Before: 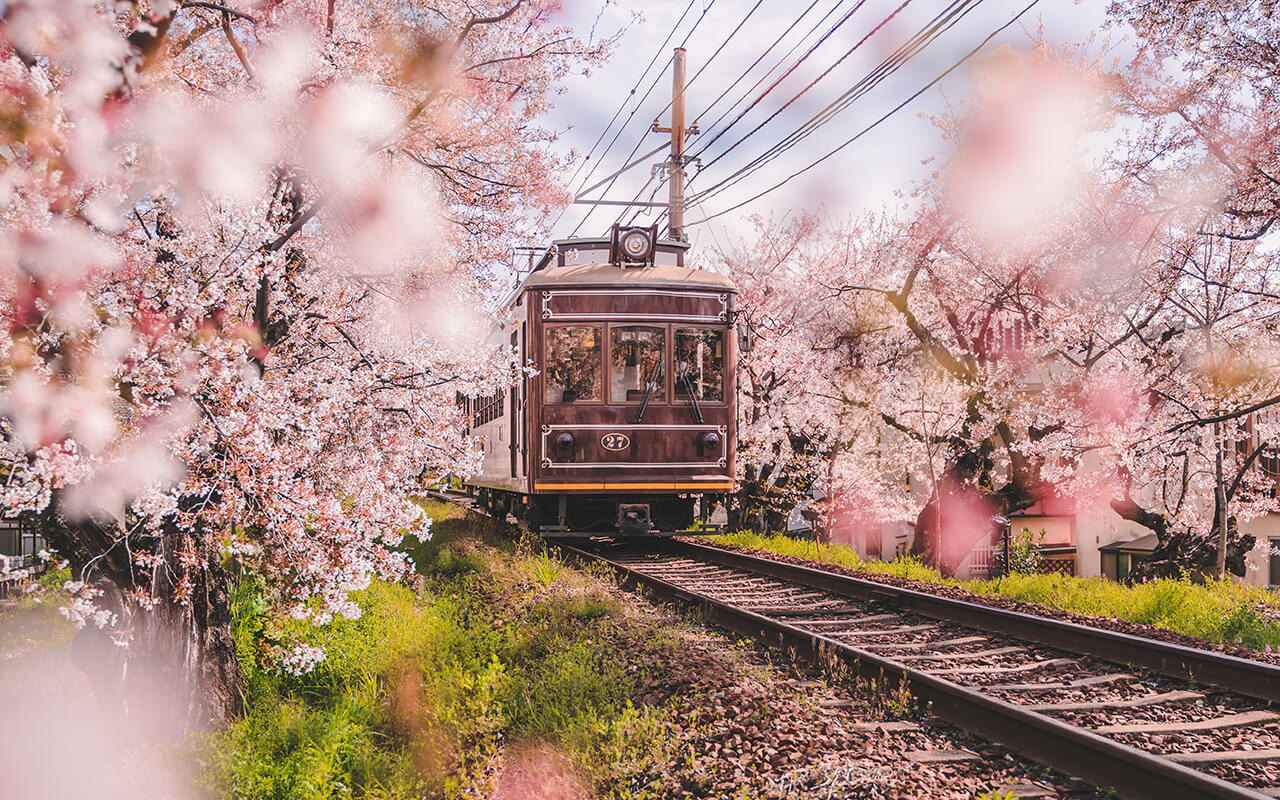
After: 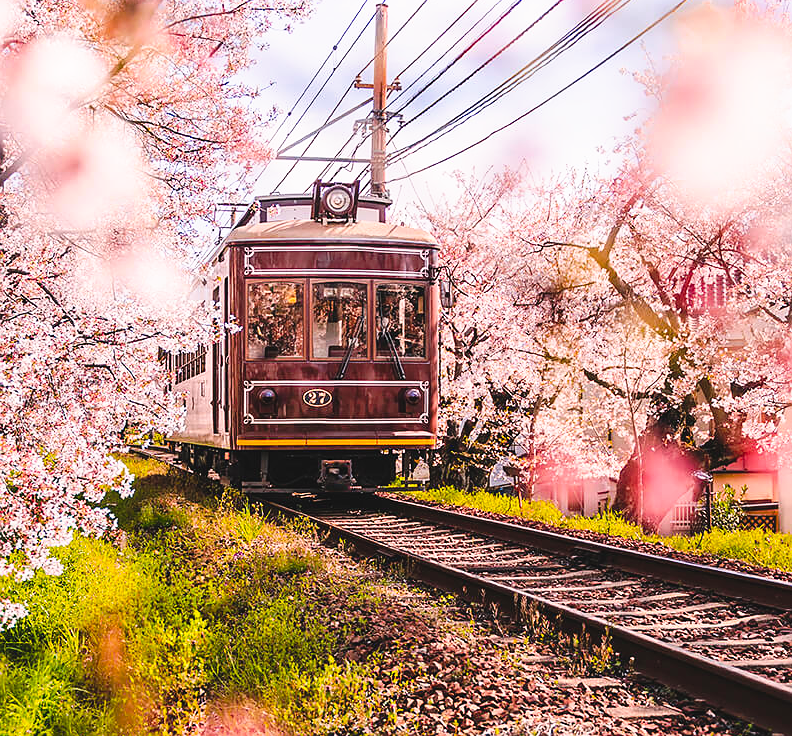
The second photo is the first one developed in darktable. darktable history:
sharpen: radius 1.041
tone curve: curves: ch0 [(0, 0) (0.003, 0.047) (0.011, 0.047) (0.025, 0.047) (0.044, 0.049) (0.069, 0.051) (0.1, 0.062) (0.136, 0.086) (0.177, 0.125) (0.224, 0.178) (0.277, 0.246) (0.335, 0.324) (0.399, 0.407) (0.468, 0.48) (0.543, 0.57) (0.623, 0.675) (0.709, 0.772) (0.801, 0.876) (0.898, 0.963) (1, 1)], preserve colors none
crop and rotate: left 23.322%, top 5.621%, right 14.745%, bottom 2.263%
contrast brightness saturation: contrast 0.102, brightness 0.03, saturation 0.092
color balance rgb: linear chroma grading › global chroma 20.226%, perceptual saturation grading › global saturation 0.327%
